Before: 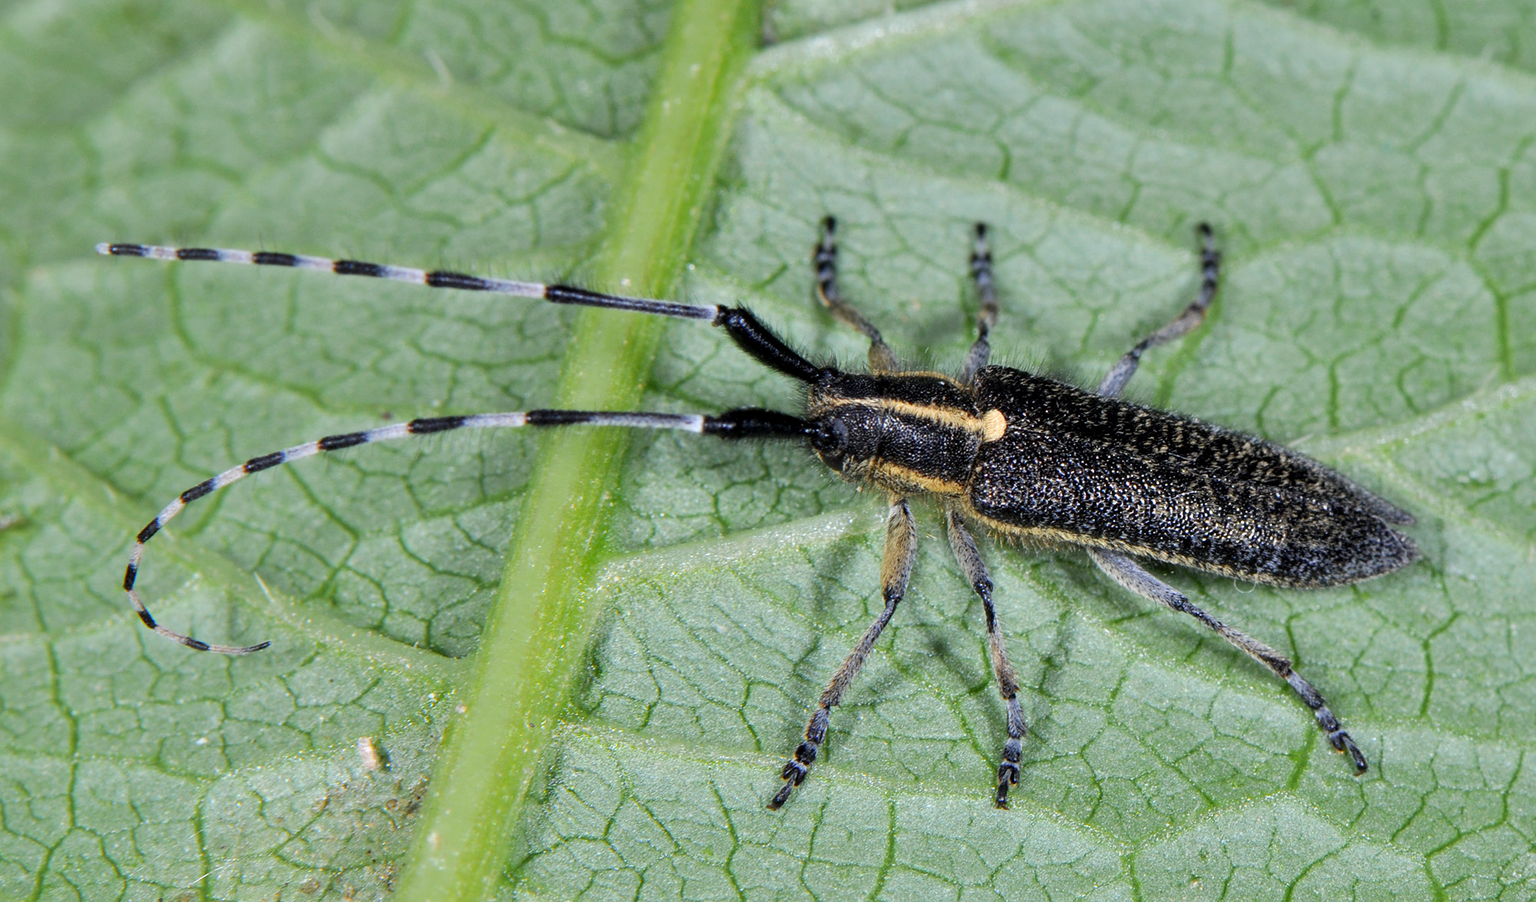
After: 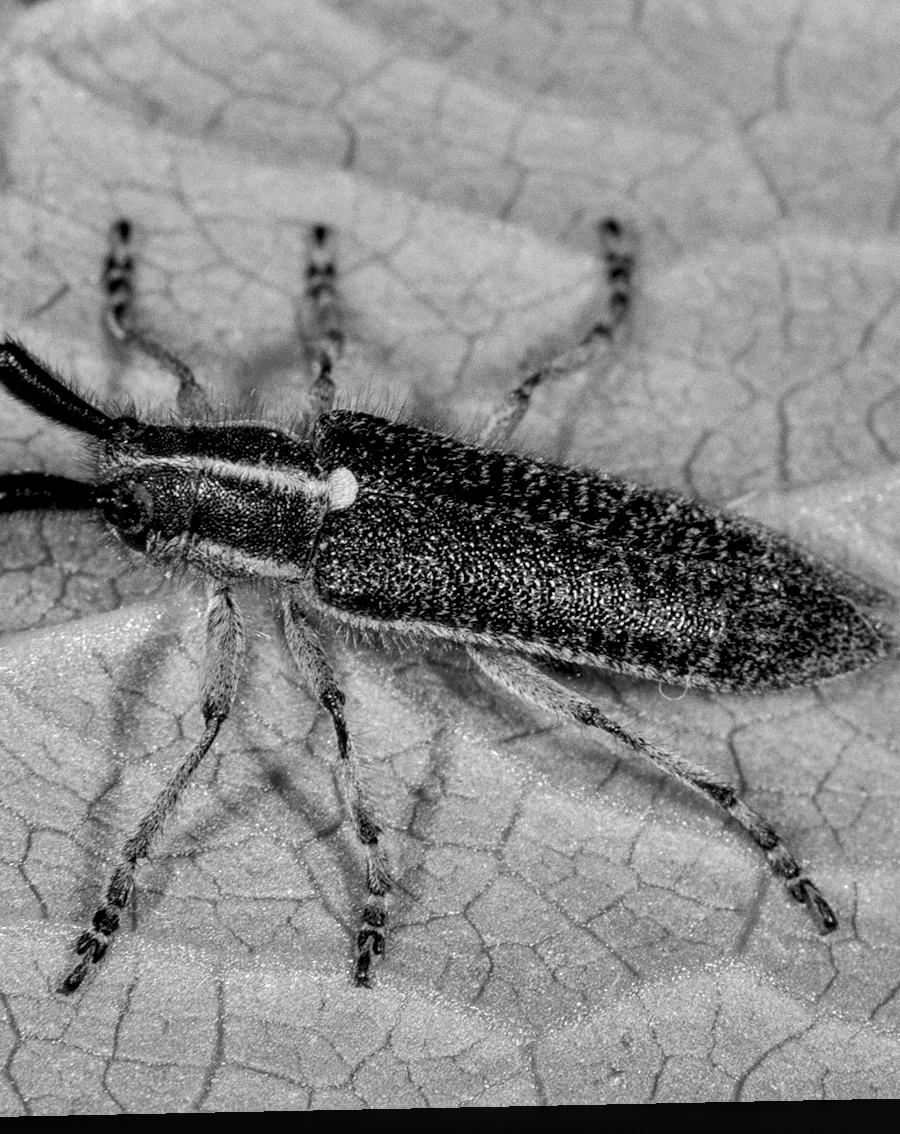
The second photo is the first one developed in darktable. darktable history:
local contrast: on, module defaults
grain: coarseness 0.09 ISO
crop: left 47.628%, top 6.643%, right 7.874%
exposure: black level correction 0.005, exposure 0.014 EV, compensate highlight preservation false
rotate and perspective: rotation -1.17°, automatic cropping off
levels: levels [0, 0.498, 0.996]
monochrome: a -6.99, b 35.61, size 1.4
